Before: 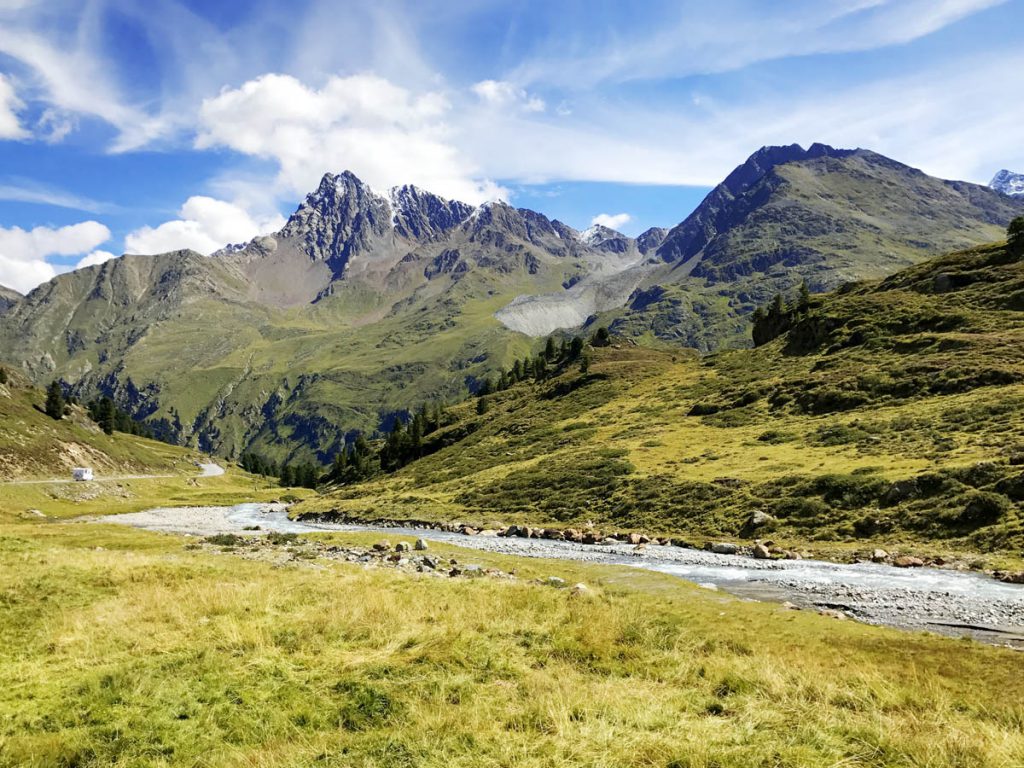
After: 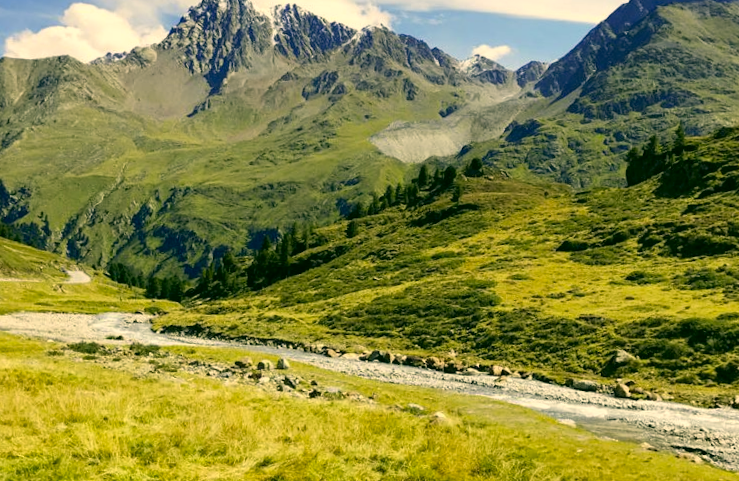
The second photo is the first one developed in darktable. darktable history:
color correction: highlights a* 5.3, highlights b* 24.26, shadows a* -15.58, shadows b* 4.02
crop and rotate: angle -3.37°, left 9.79%, top 20.73%, right 12.42%, bottom 11.82%
shadows and highlights: shadows 37.27, highlights -28.18, soften with gaussian
